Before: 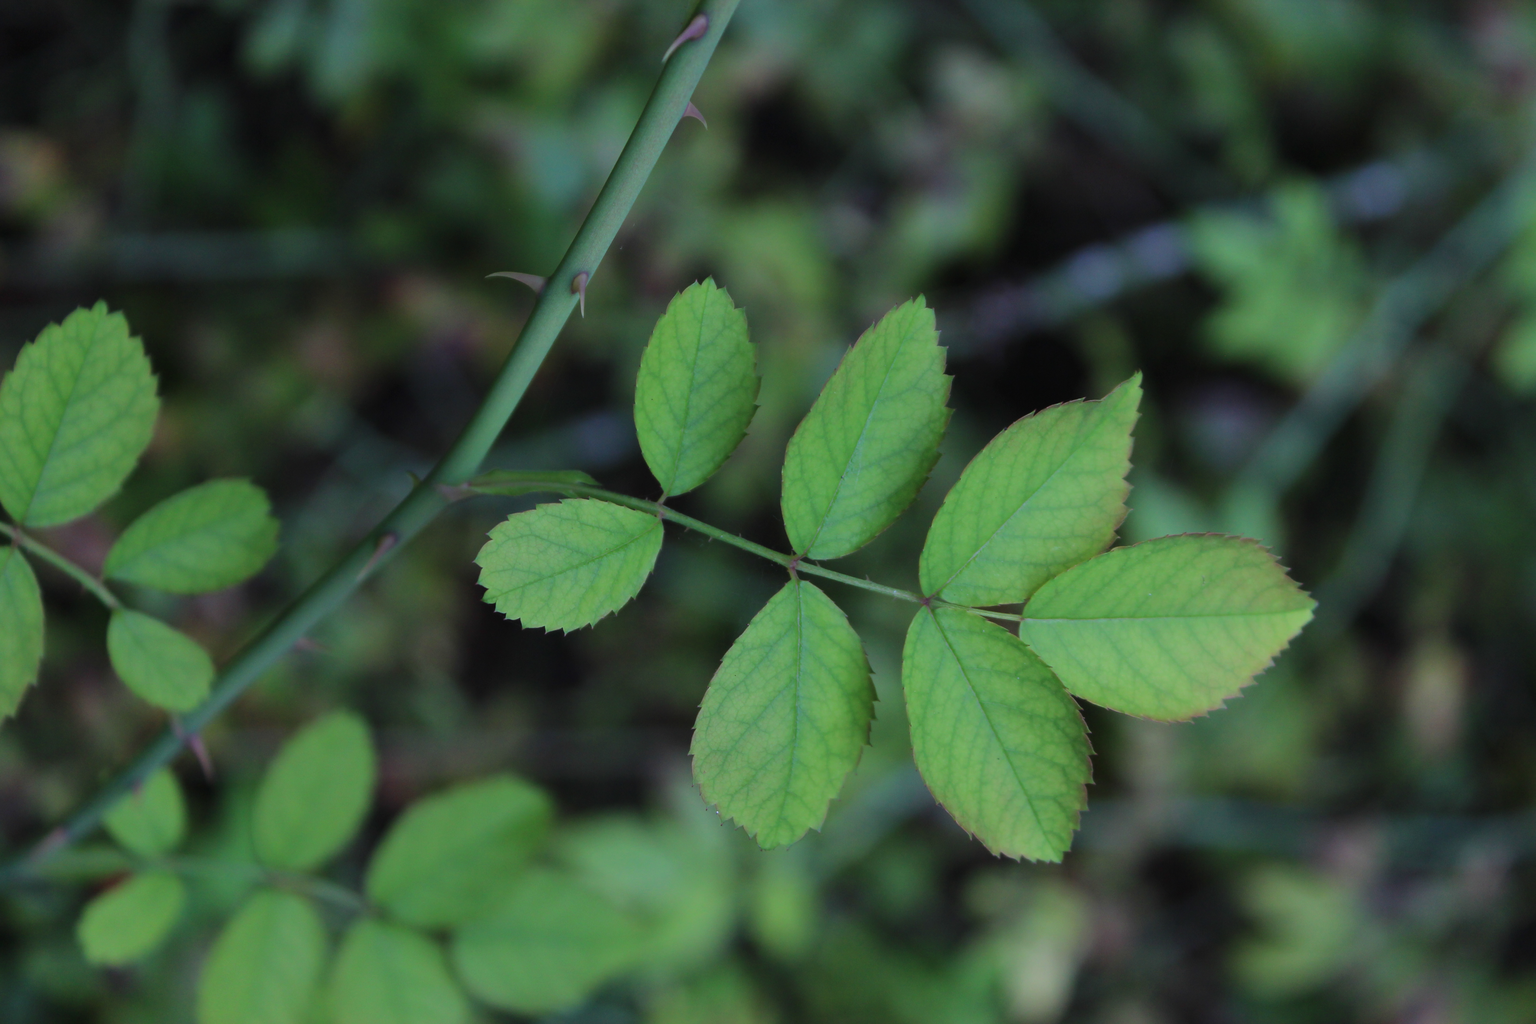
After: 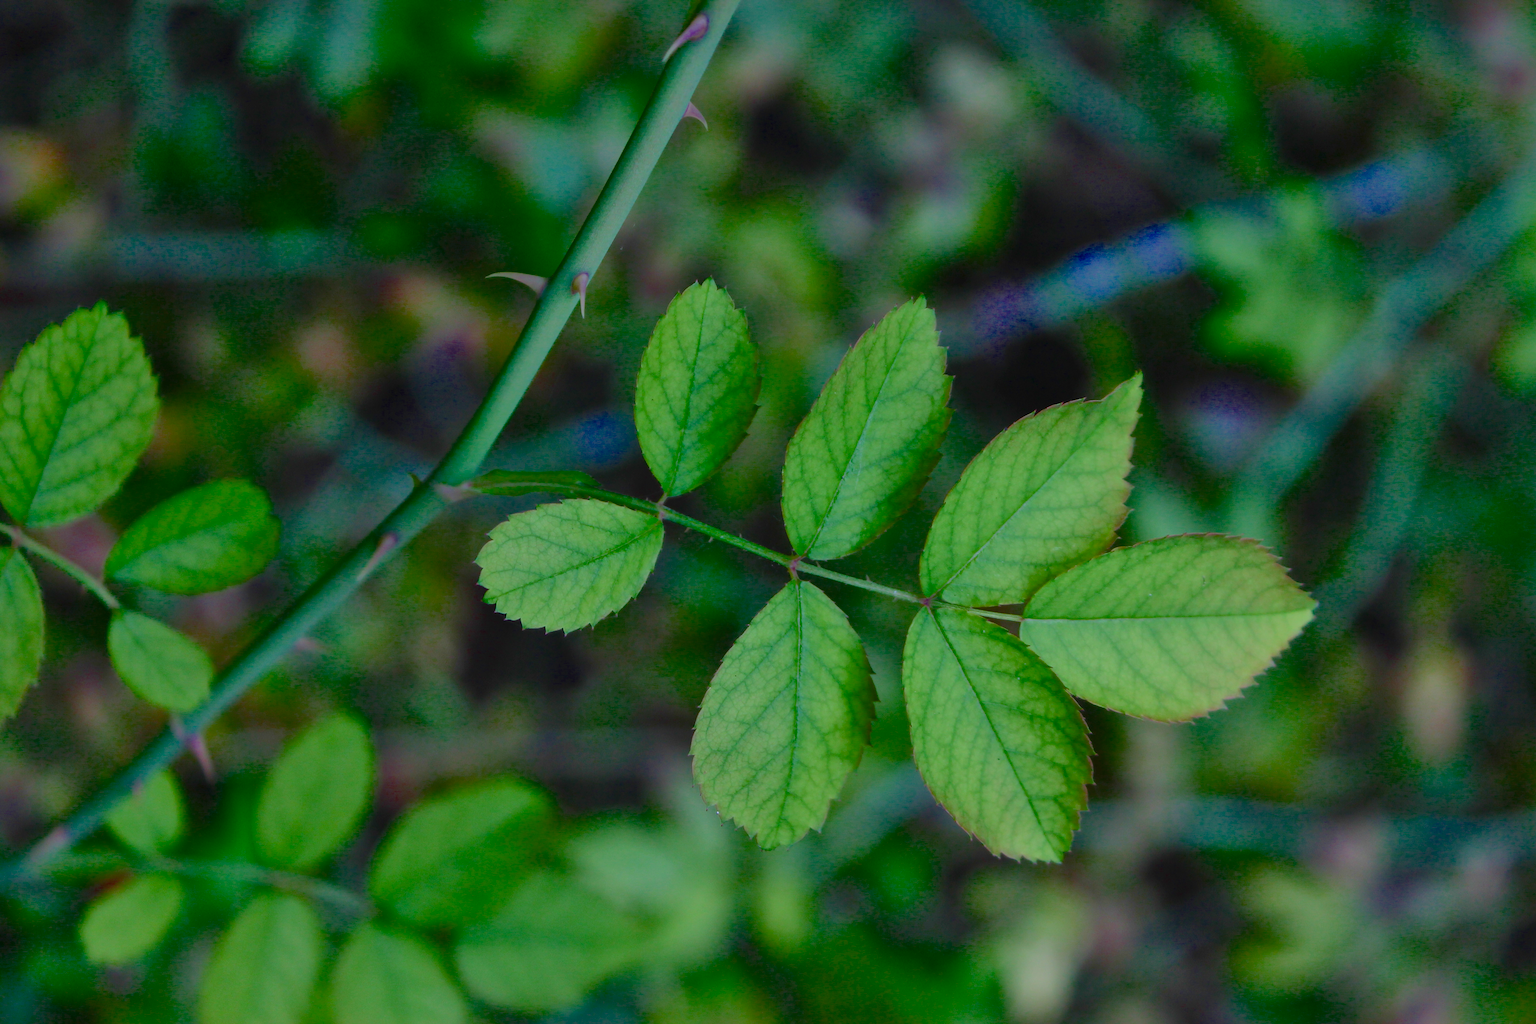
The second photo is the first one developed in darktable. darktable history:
color balance rgb: linear chroma grading › shadows 15.882%, perceptual saturation grading › global saturation 14.312%, perceptual saturation grading › highlights -30.182%, perceptual saturation grading › shadows 51.77%, global vibrance -0.64%, saturation formula JzAzBz (2021)
shadows and highlights: highlights -59.82
